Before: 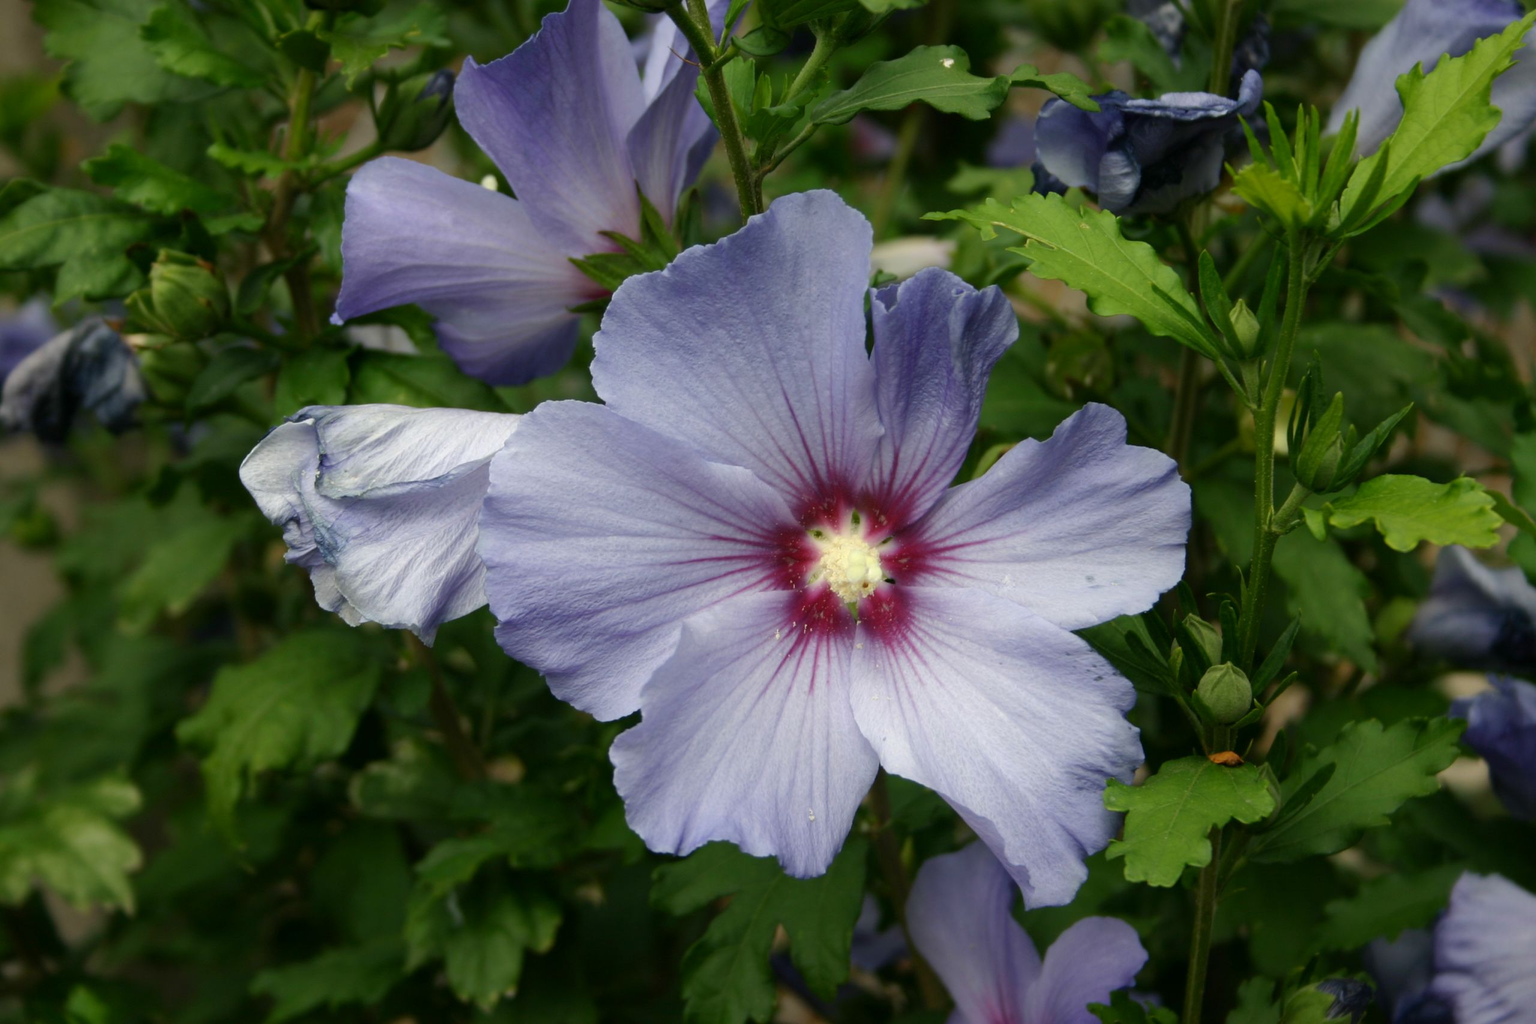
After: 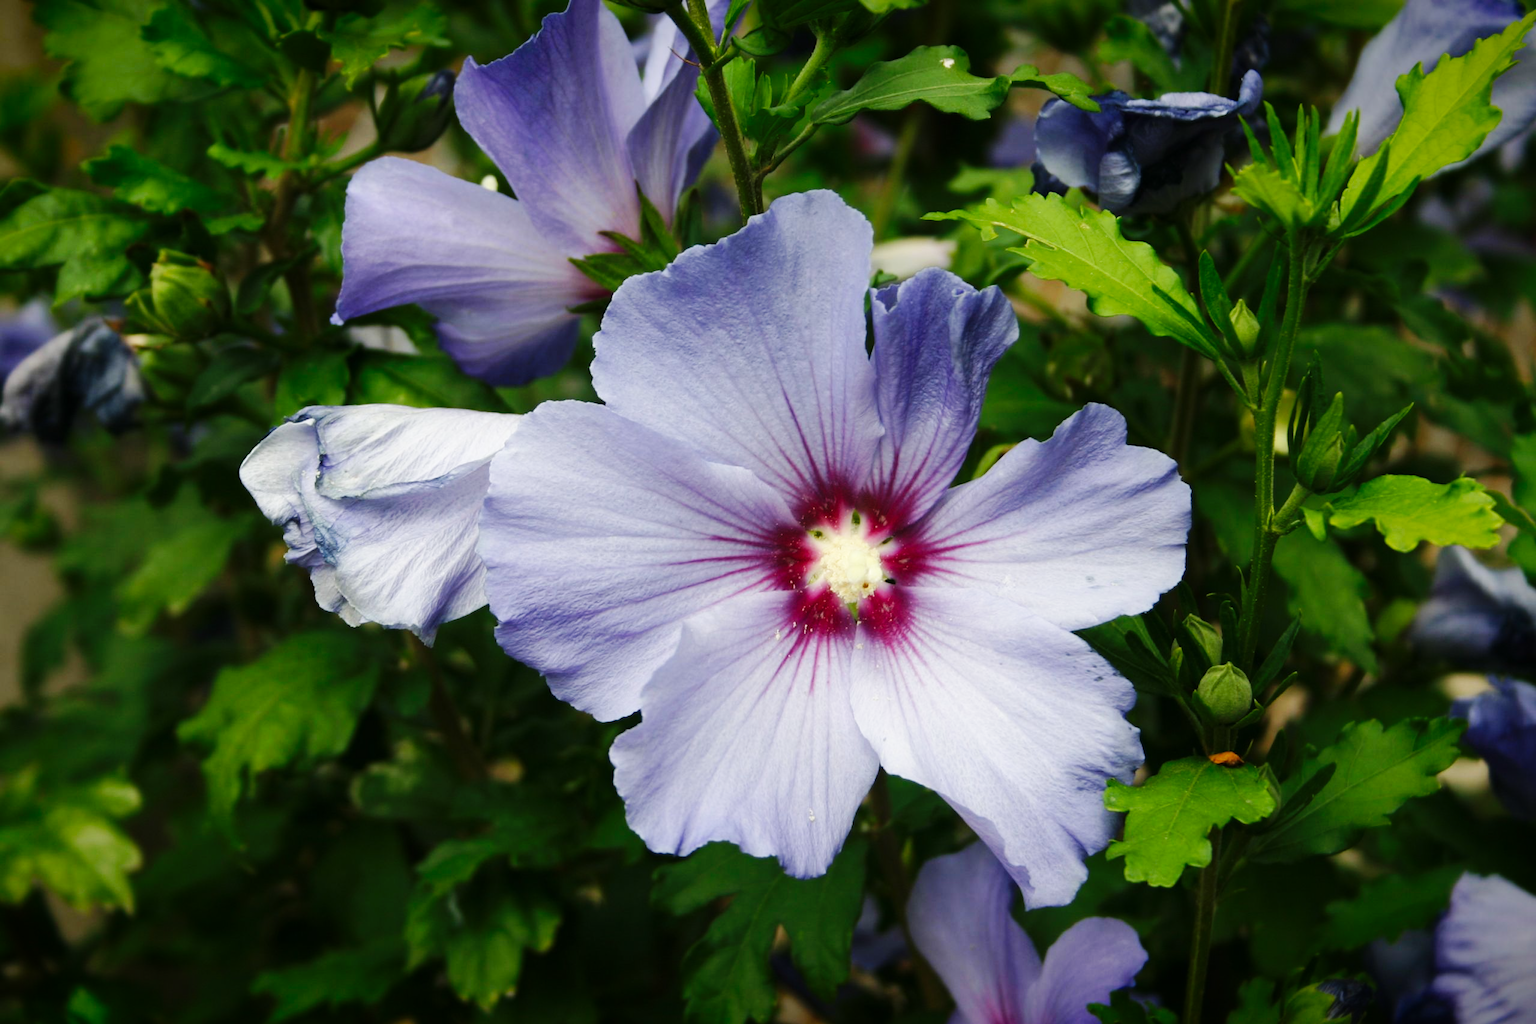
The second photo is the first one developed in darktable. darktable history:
base curve: curves: ch0 [(0, 0) (0.032, 0.025) (0.121, 0.166) (0.206, 0.329) (0.605, 0.79) (1, 1)], preserve colors none
vignetting: fall-off start 98.29%, fall-off radius 100%, brightness -1, saturation 0.5, width/height ratio 1.428
